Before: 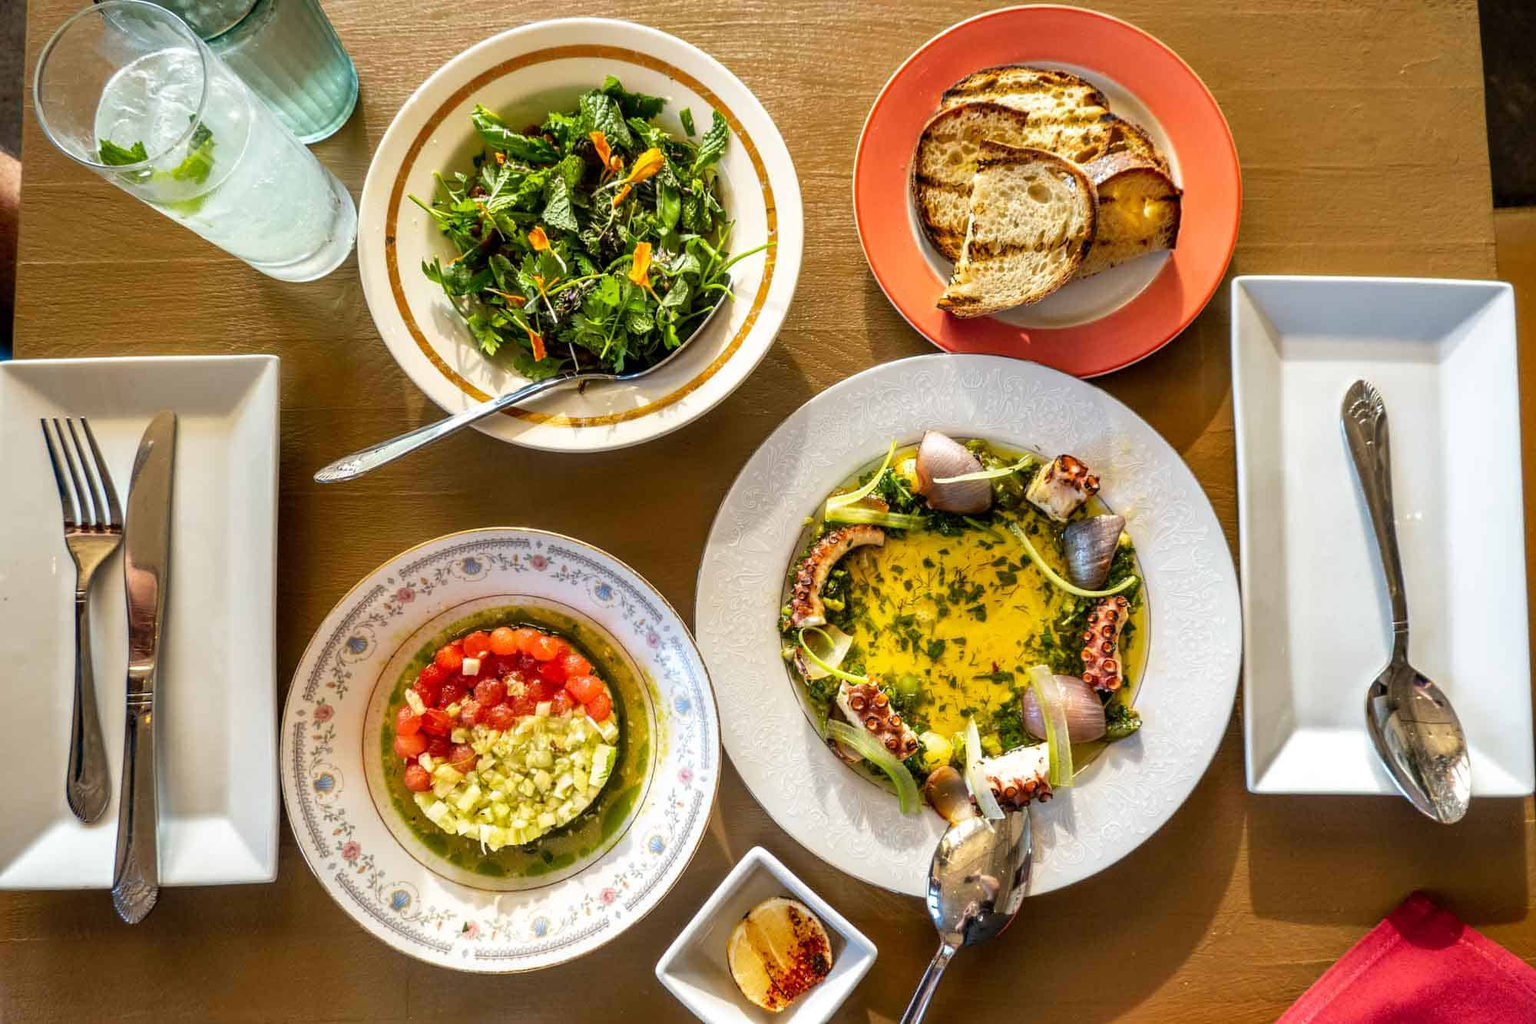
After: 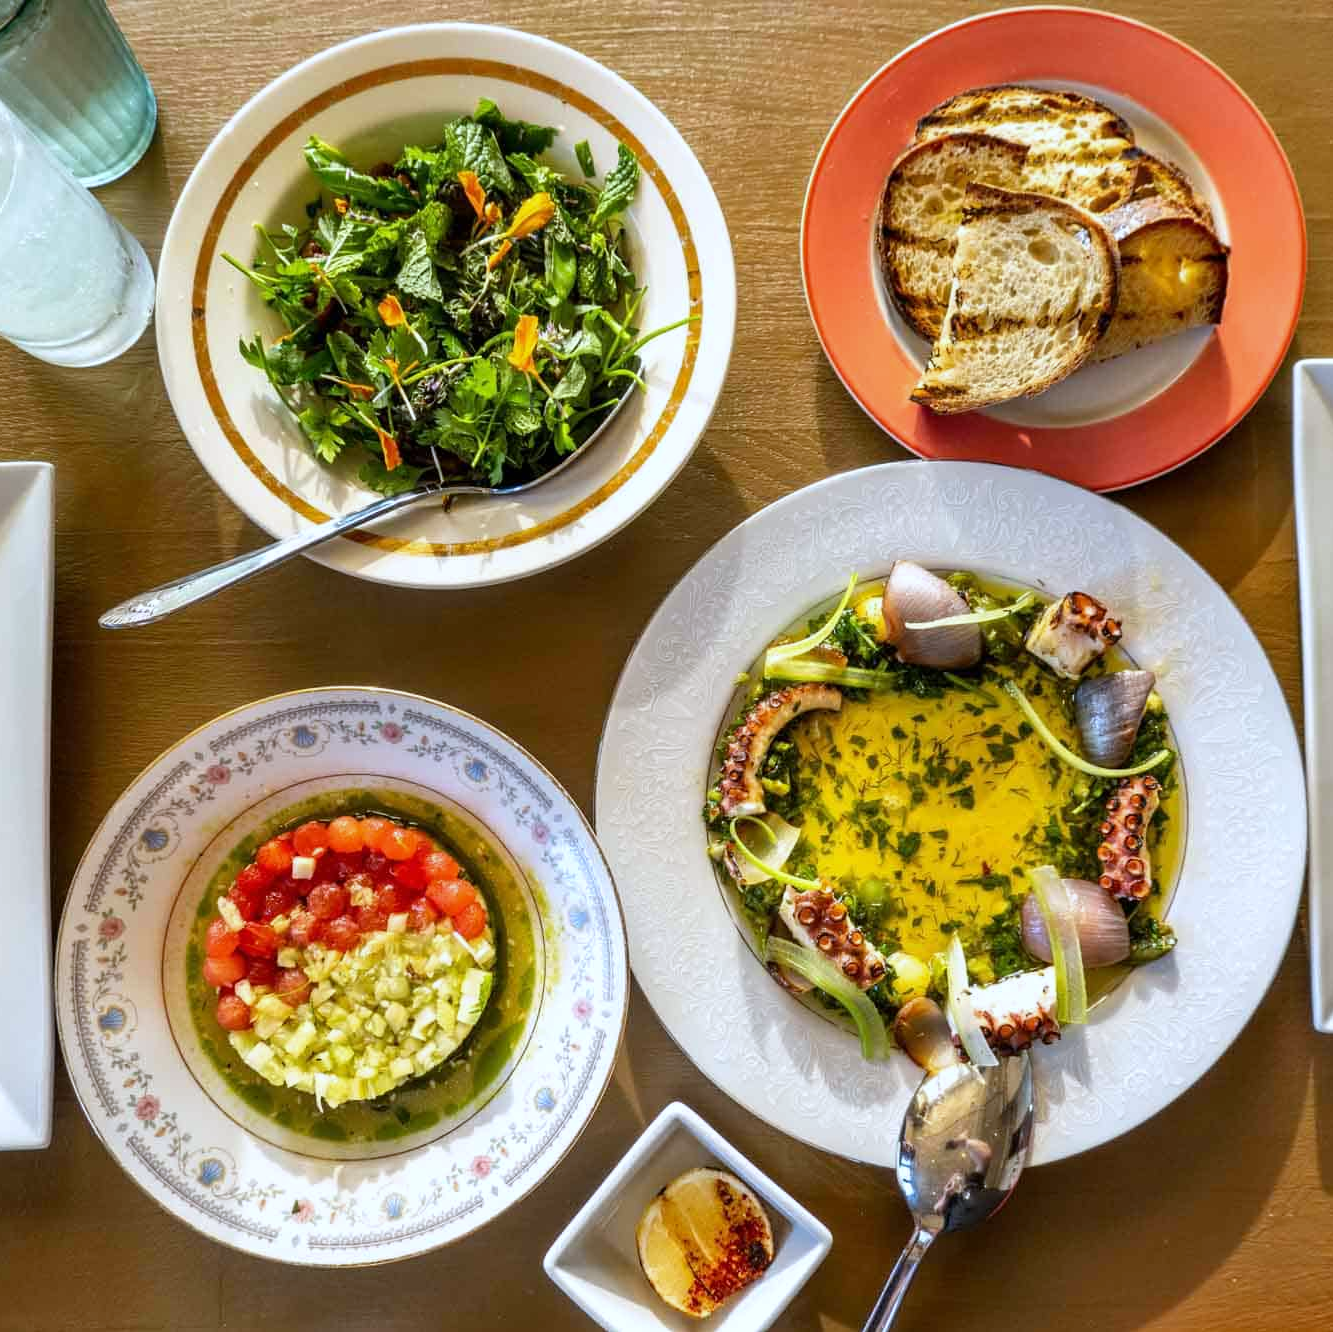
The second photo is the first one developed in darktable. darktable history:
crop and rotate: left 15.546%, right 17.787%
white balance: red 0.954, blue 1.079
